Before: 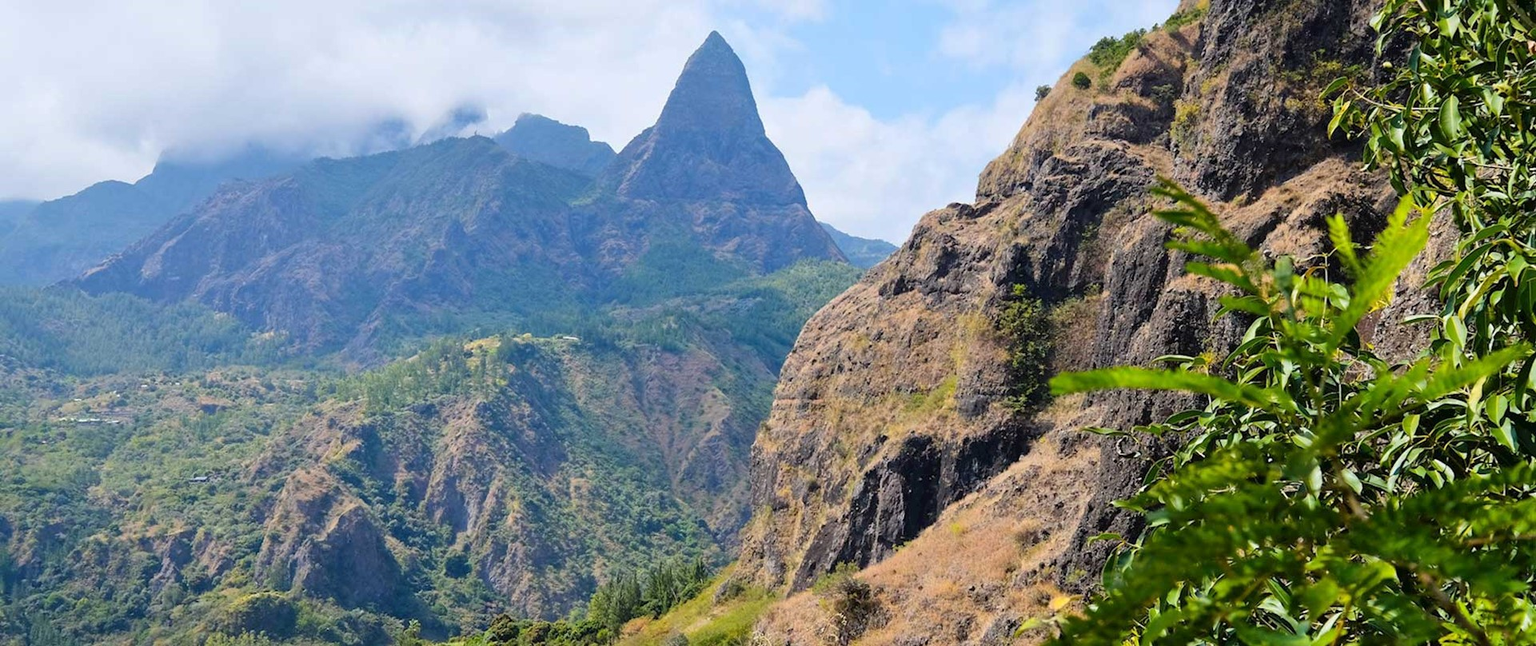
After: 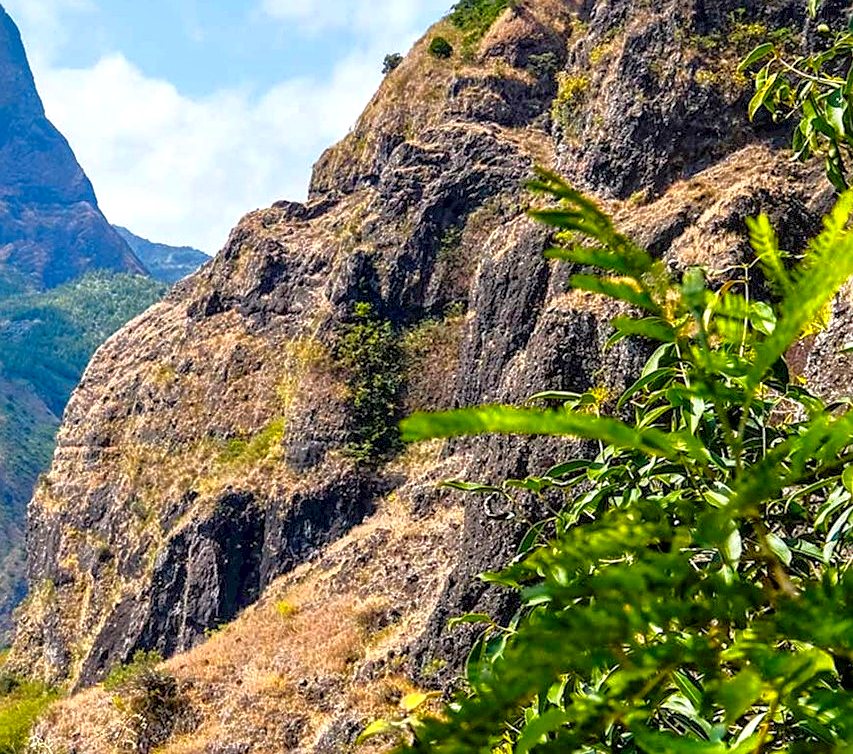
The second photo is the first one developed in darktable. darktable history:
crop: left 47.523%, top 6.641%, right 8.053%
local contrast: highlights 19%, detail 186%
color balance rgb: highlights gain › luminance 0.971%, highlights gain › chroma 0.304%, highlights gain › hue 43.62°, perceptual saturation grading › global saturation 25.355%, contrast -29.575%
exposure: black level correction 0, exposure 1 EV, compensate exposure bias true, compensate highlight preservation false
levels: levels [0, 0.51, 1]
tone curve: curves: ch0 [(0, 0) (0.48, 0.431) (0.7, 0.609) (0.864, 0.854) (1, 1)], color space Lab, independent channels, preserve colors none
sharpen: amount 0.494
